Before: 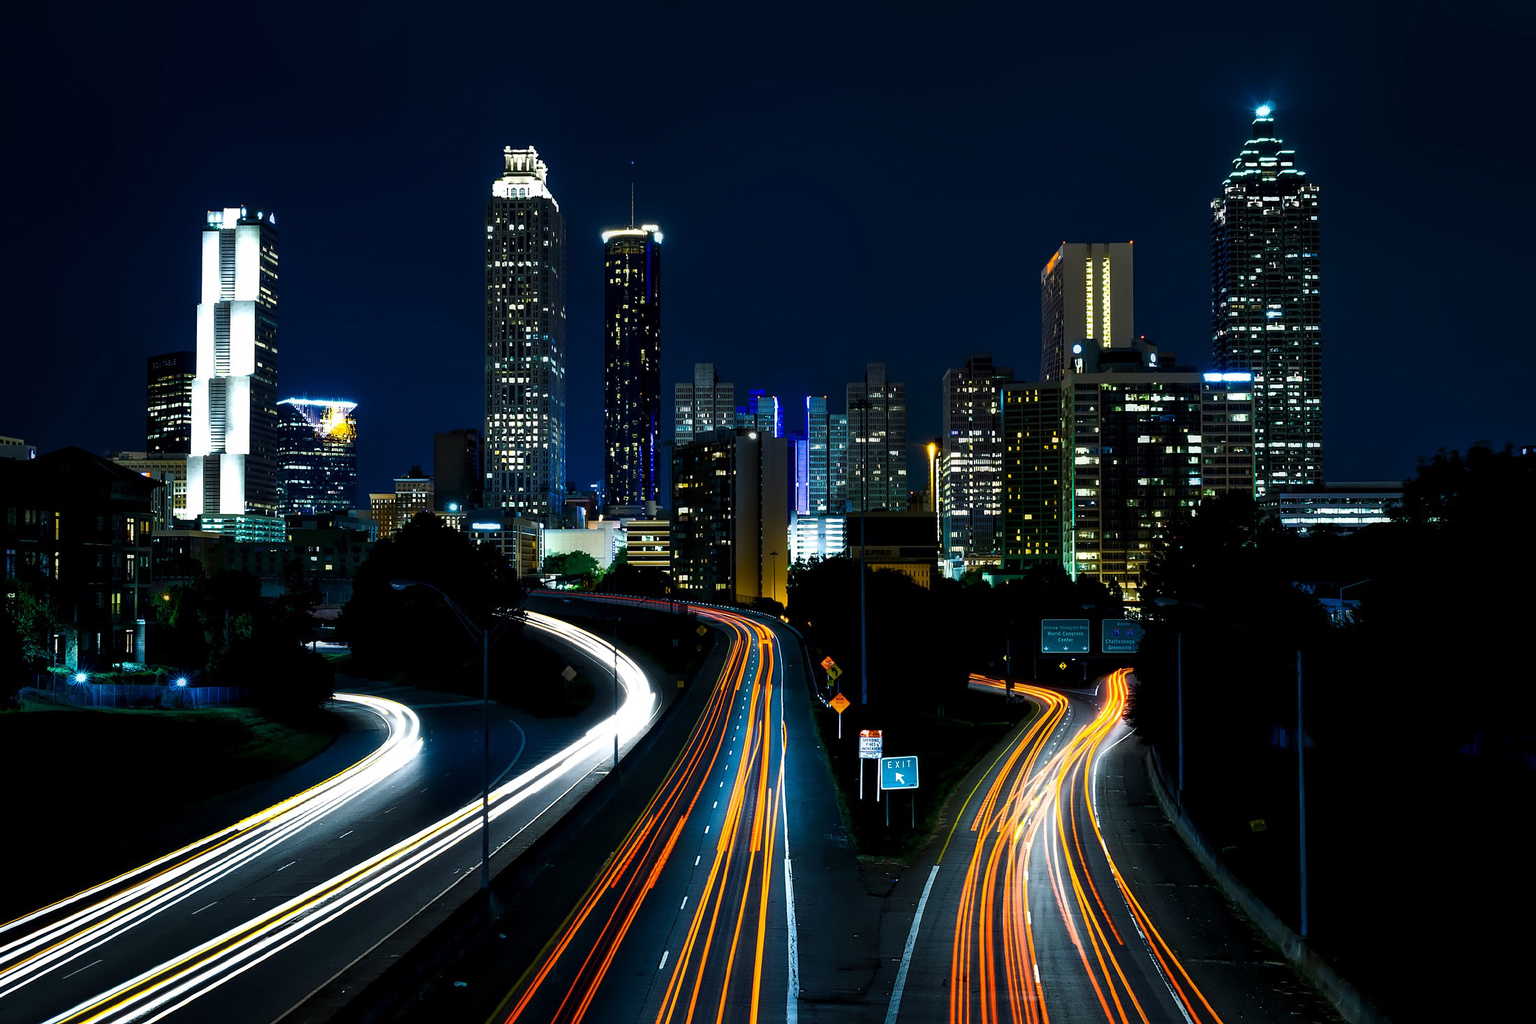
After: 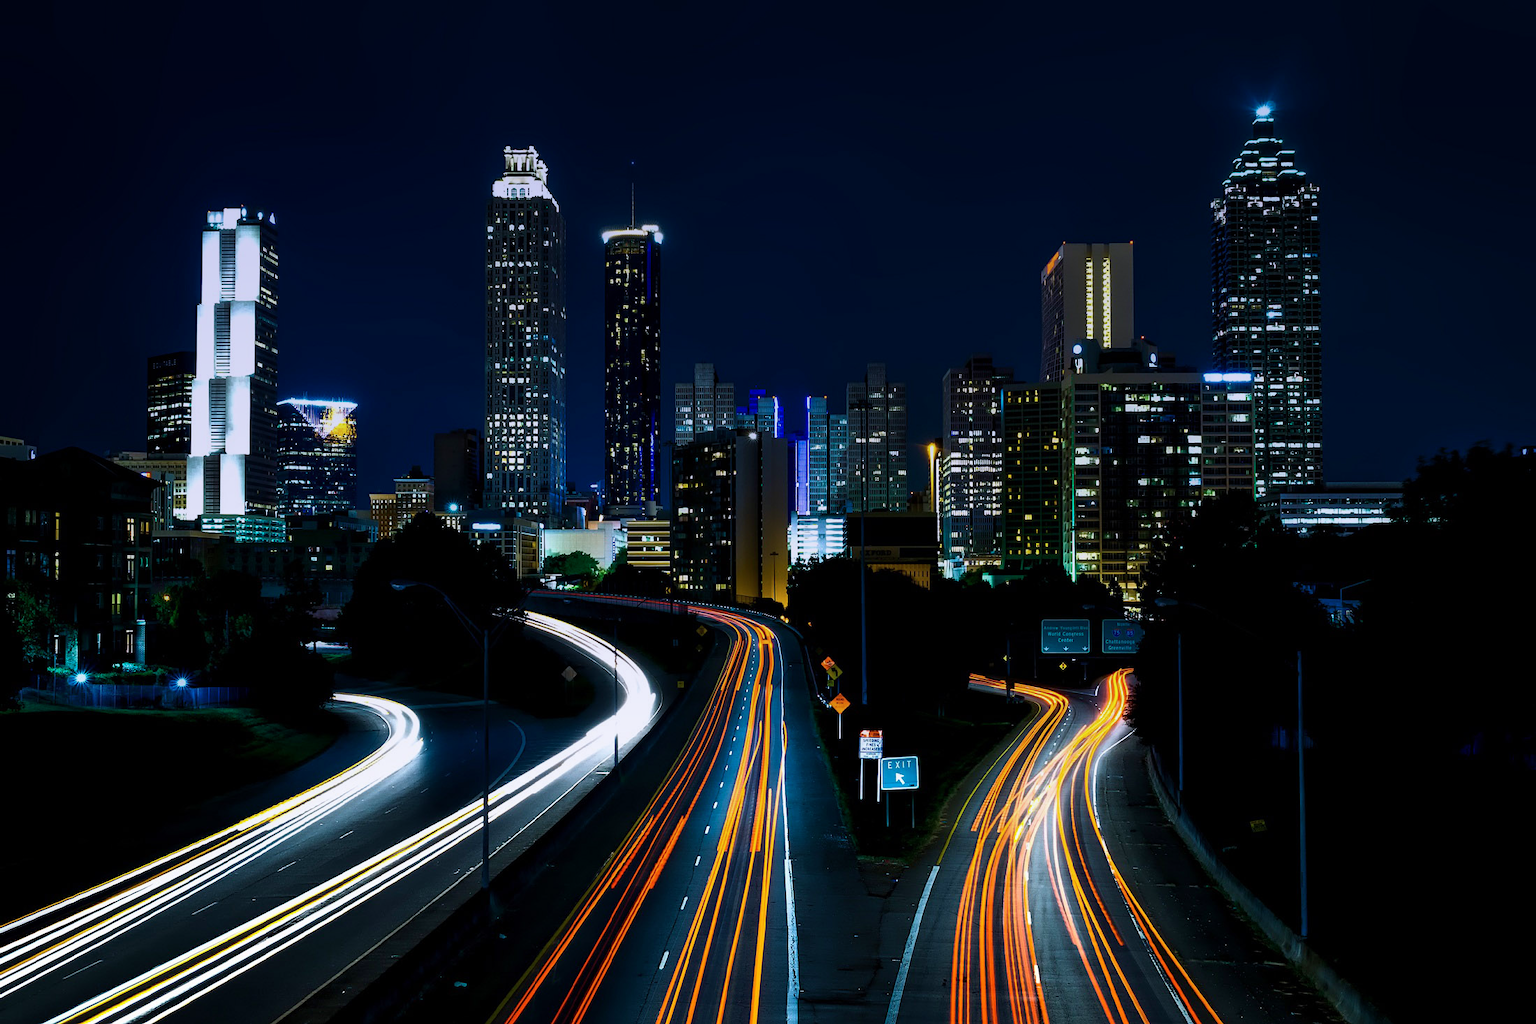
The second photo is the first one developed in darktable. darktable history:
velvia: on, module defaults
graduated density: hue 238.83°, saturation 50%
